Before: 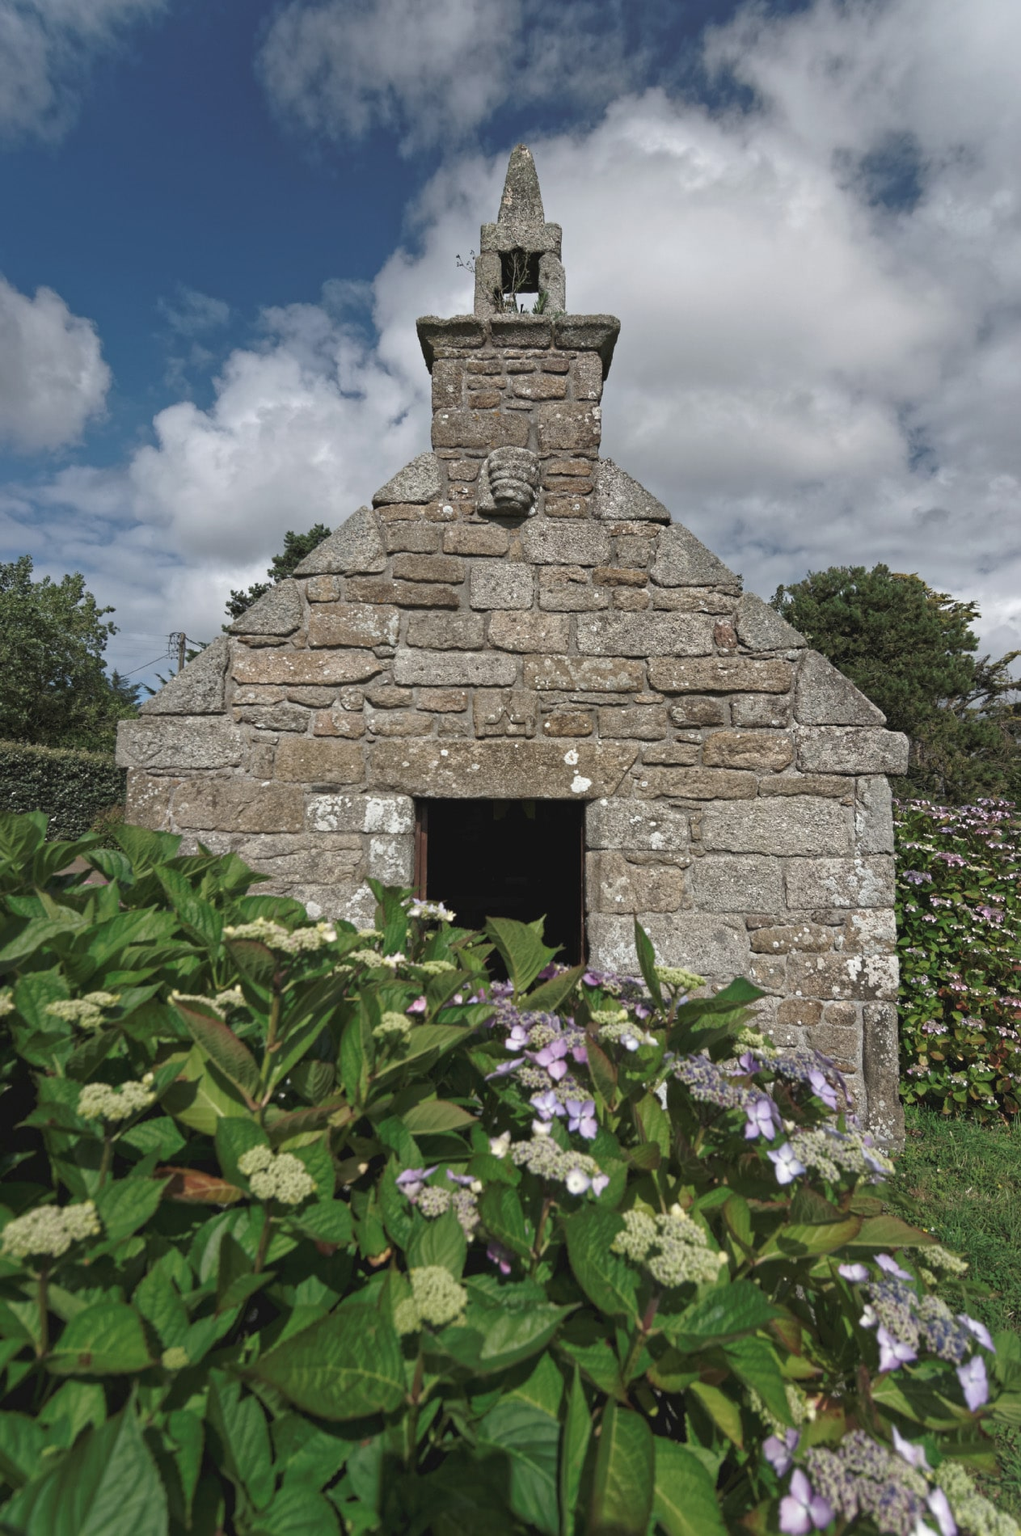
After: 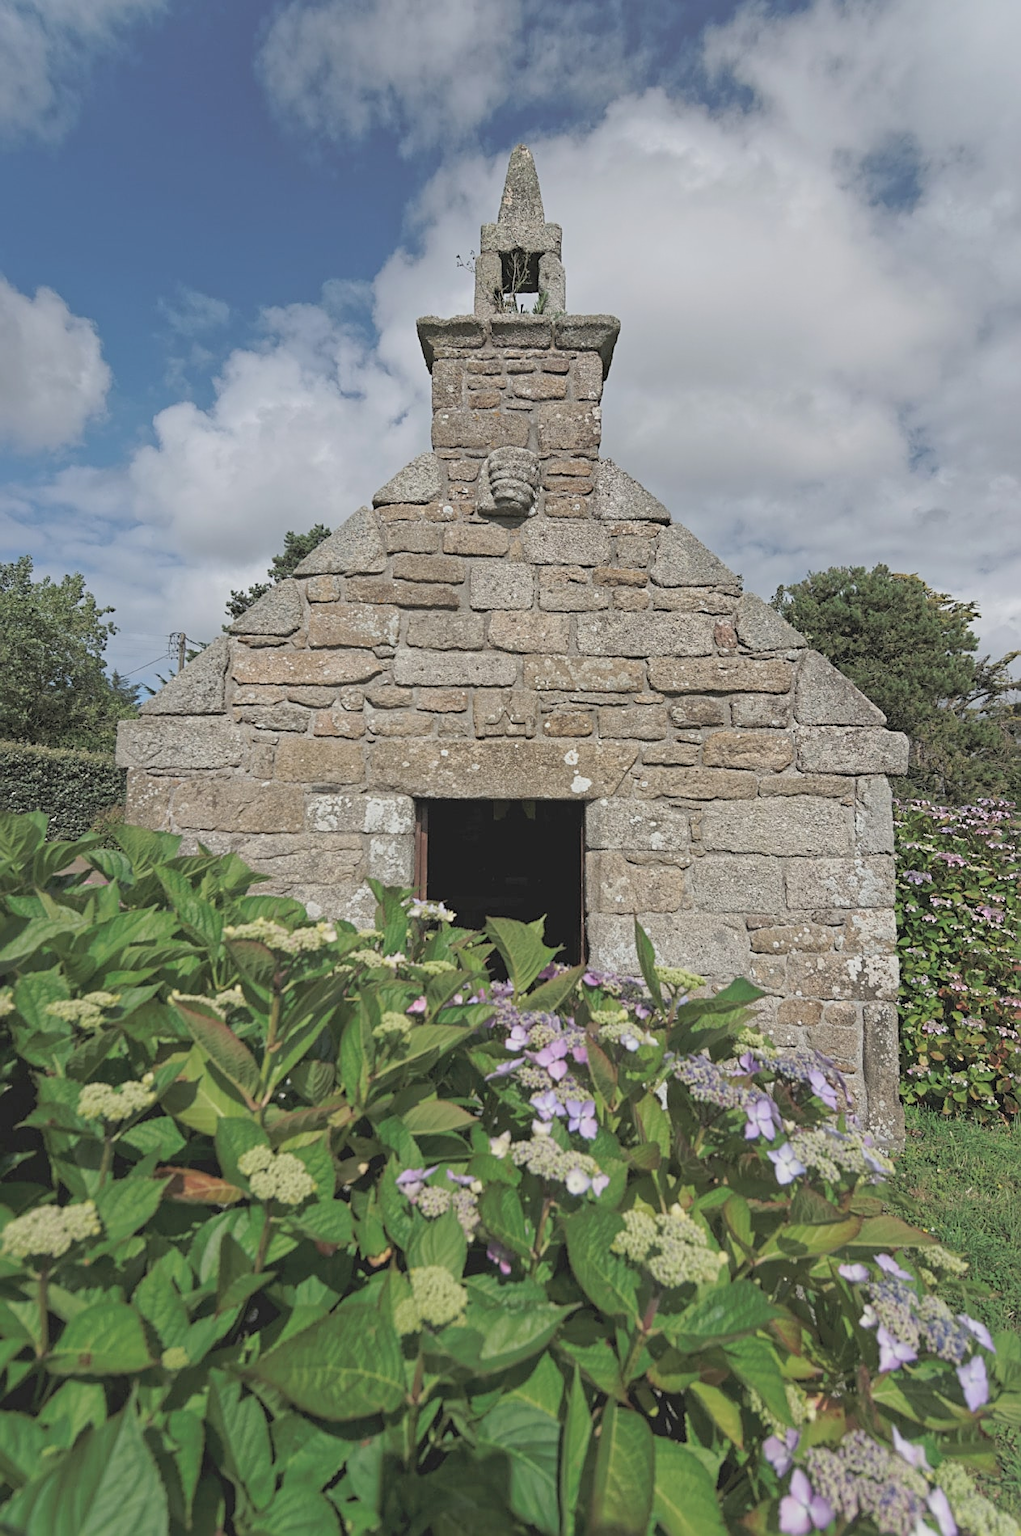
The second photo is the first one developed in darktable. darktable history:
sharpen: on, module defaults
global tonemap: drago (0.7, 100)
